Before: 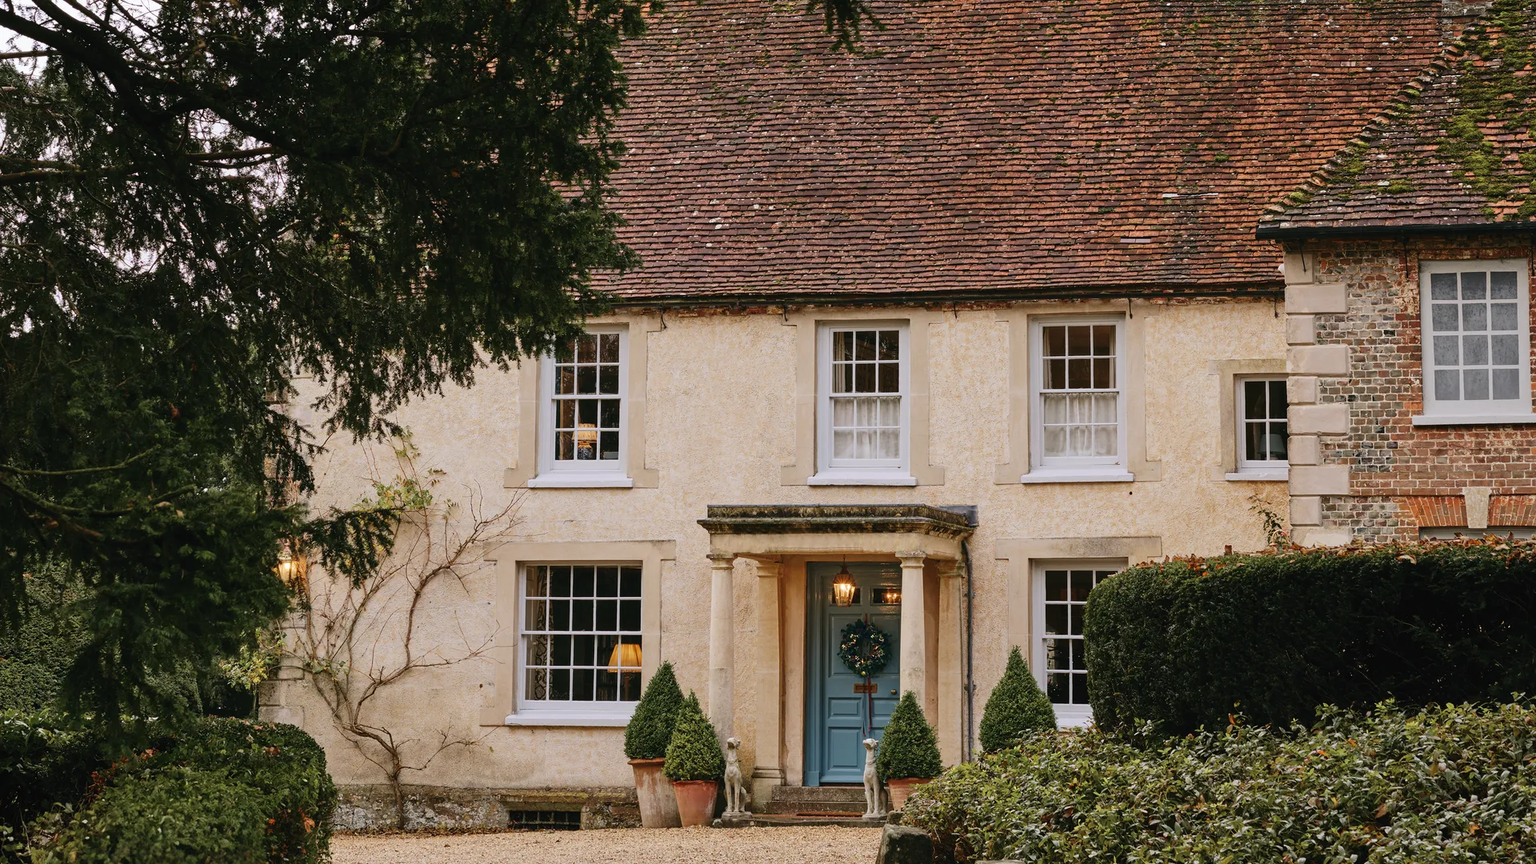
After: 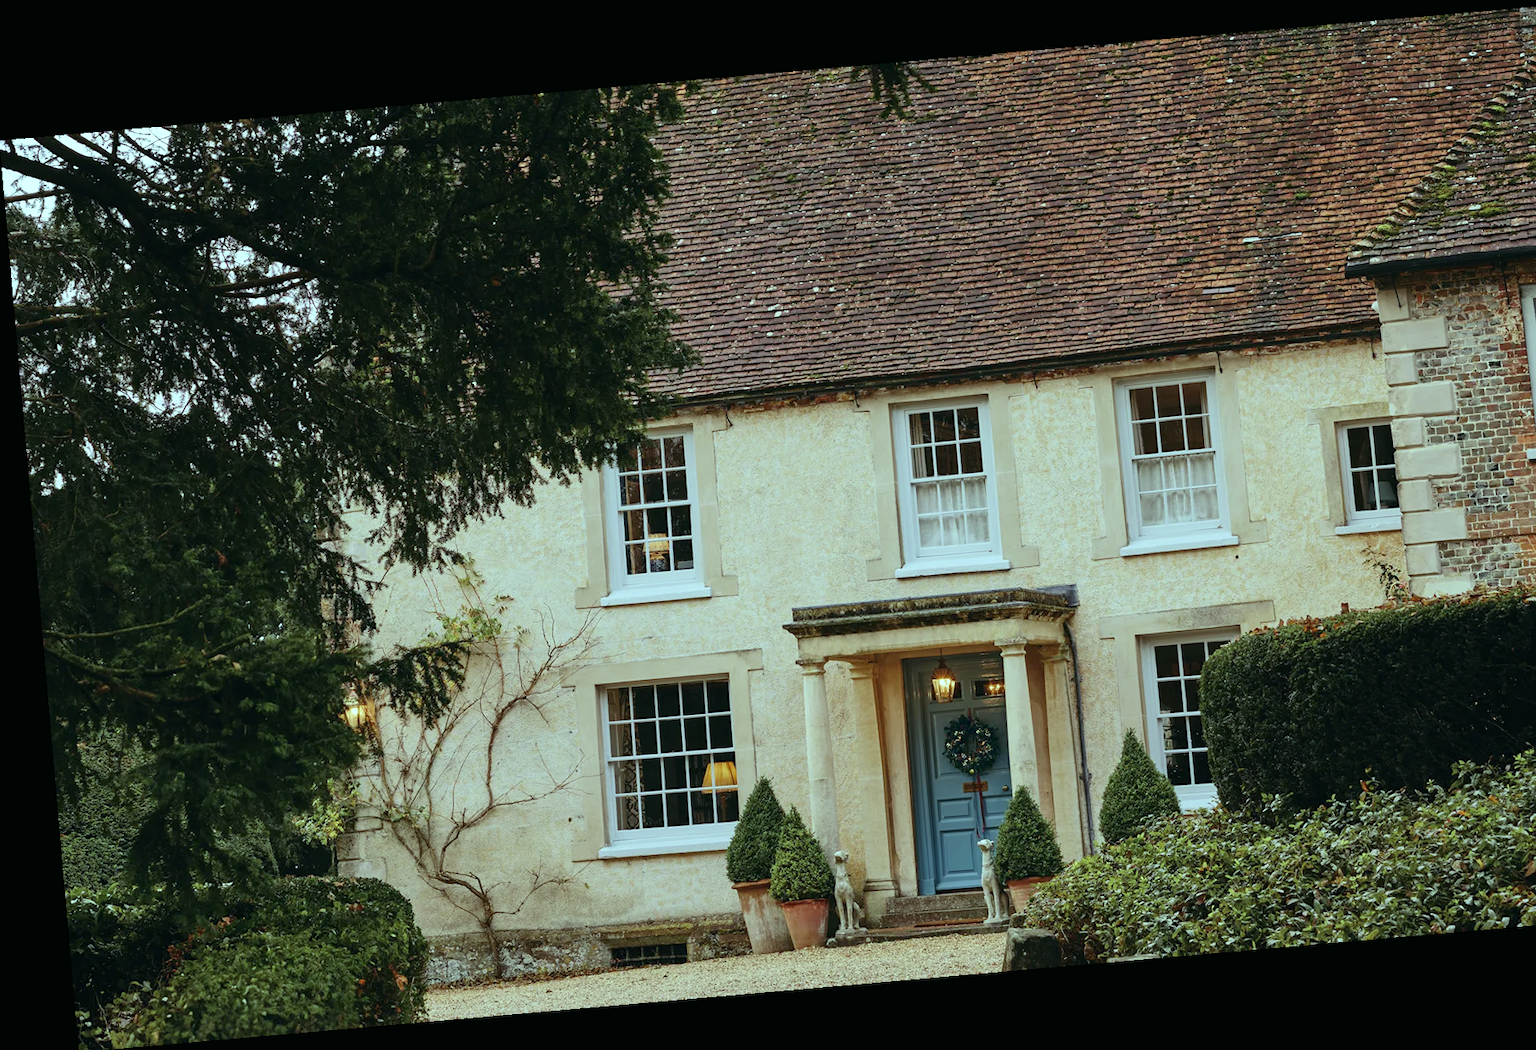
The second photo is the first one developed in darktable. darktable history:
crop: right 9.509%, bottom 0.031%
color balance: mode lift, gamma, gain (sRGB), lift [0.997, 0.979, 1.021, 1.011], gamma [1, 1.084, 0.916, 0.998], gain [1, 0.87, 1.13, 1.101], contrast 4.55%, contrast fulcrum 38.24%, output saturation 104.09%
rotate and perspective: rotation -4.98°, automatic cropping off
